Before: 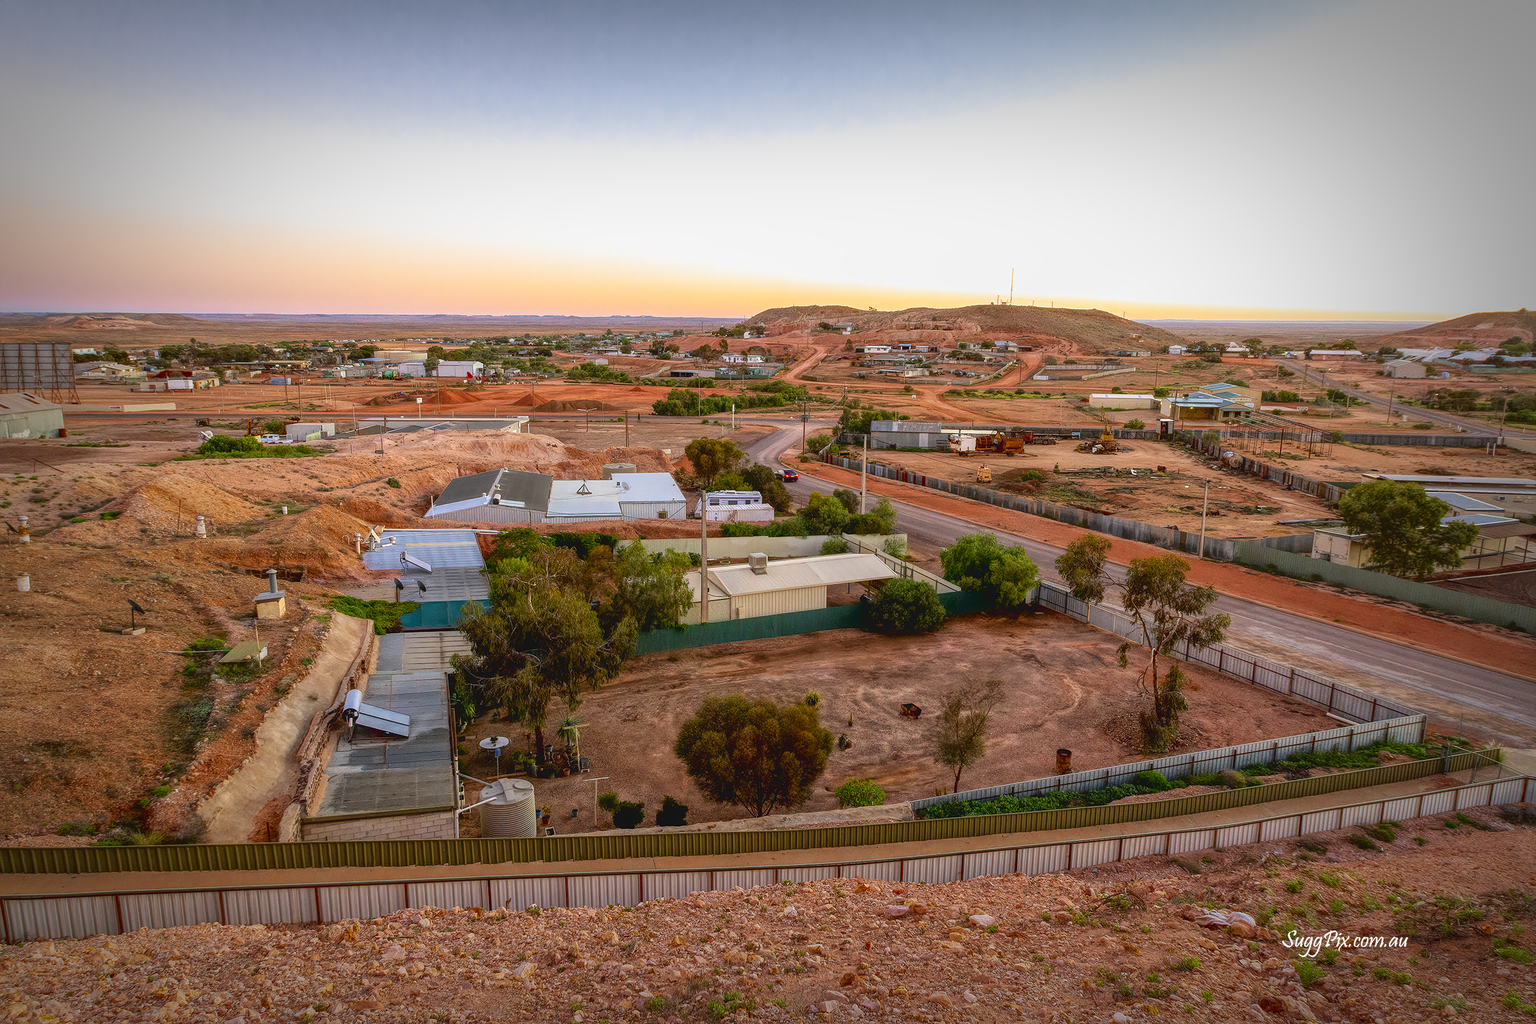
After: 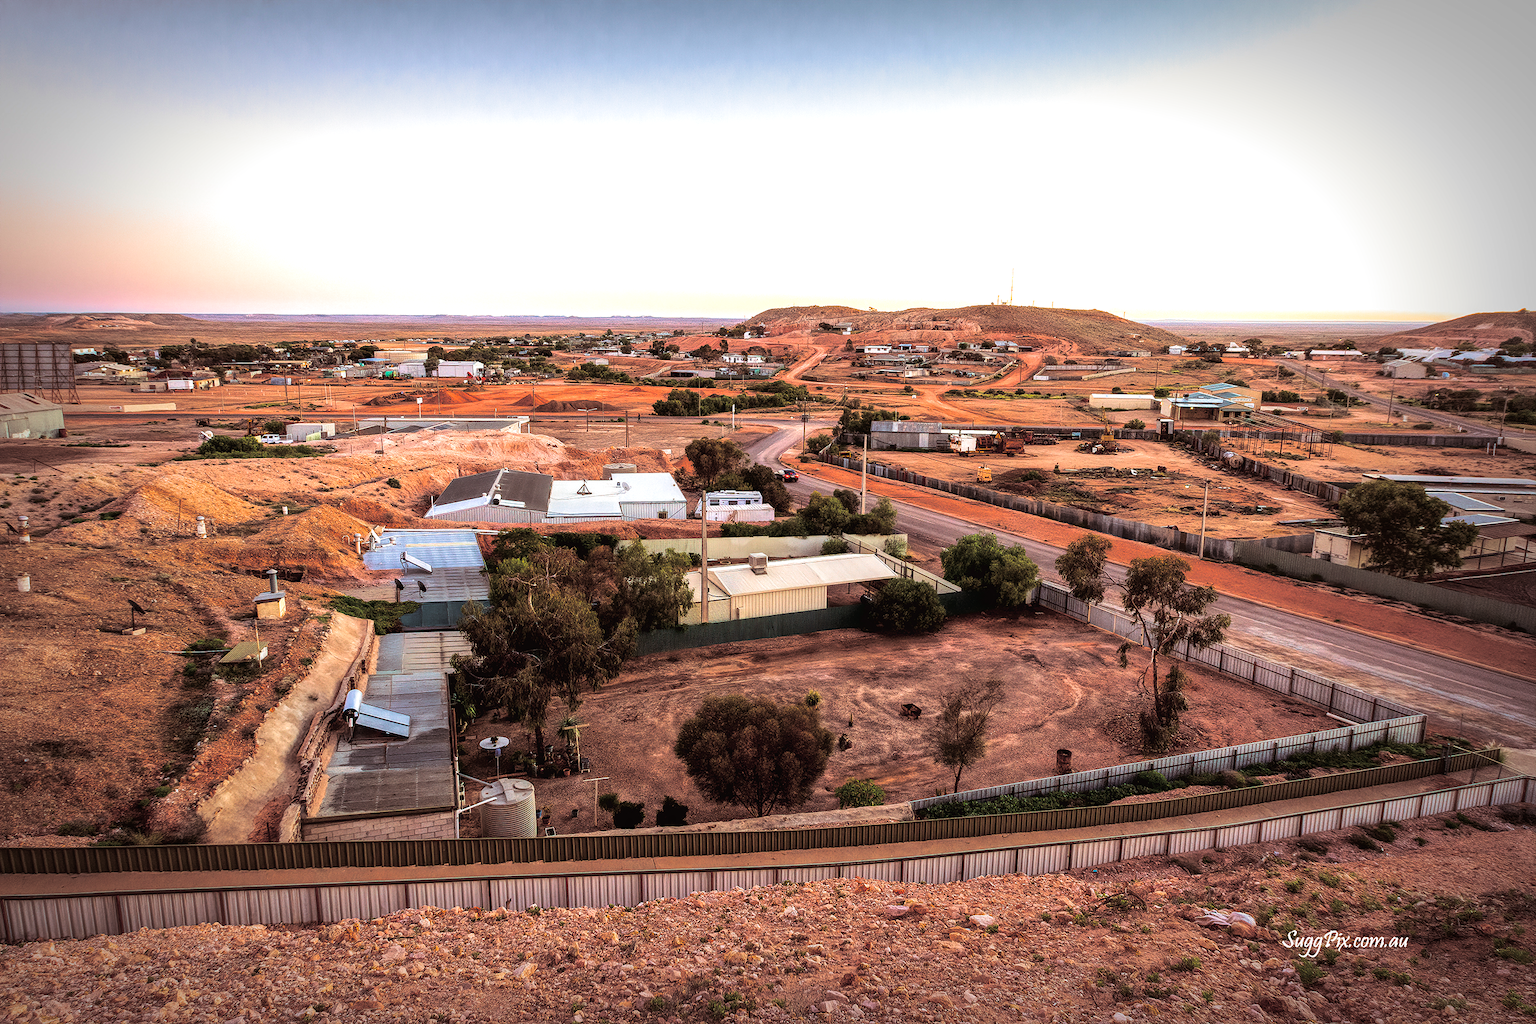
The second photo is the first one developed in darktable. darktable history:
tone equalizer: -8 EV -0.75 EV, -7 EV -0.7 EV, -6 EV -0.6 EV, -5 EV -0.4 EV, -3 EV 0.4 EV, -2 EV 0.6 EV, -1 EV 0.7 EV, +0 EV 0.75 EV, edges refinement/feathering 500, mask exposure compensation -1.57 EV, preserve details no
split-toning: shadows › saturation 0.24, highlights › hue 54°, highlights › saturation 0.24
white balance: emerald 1
